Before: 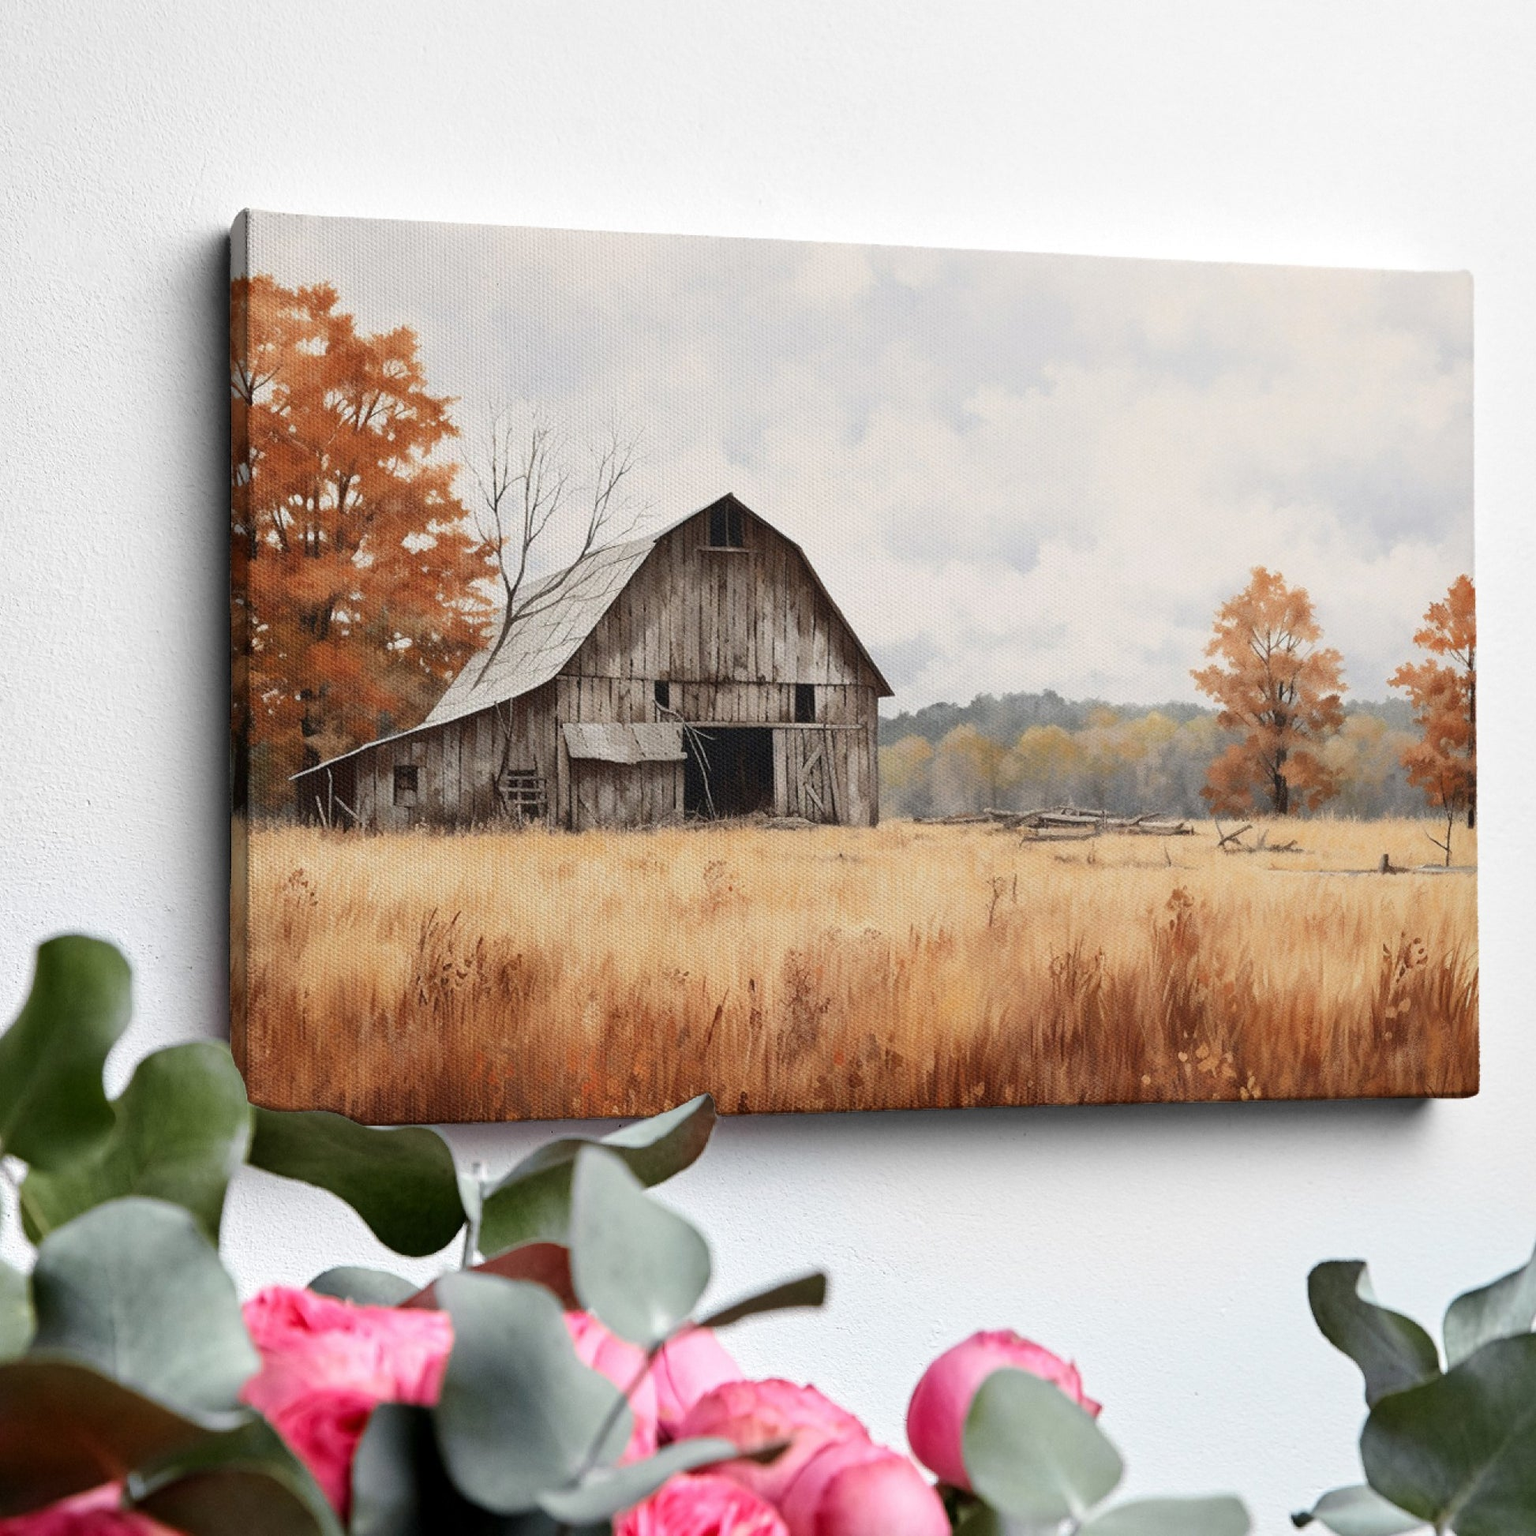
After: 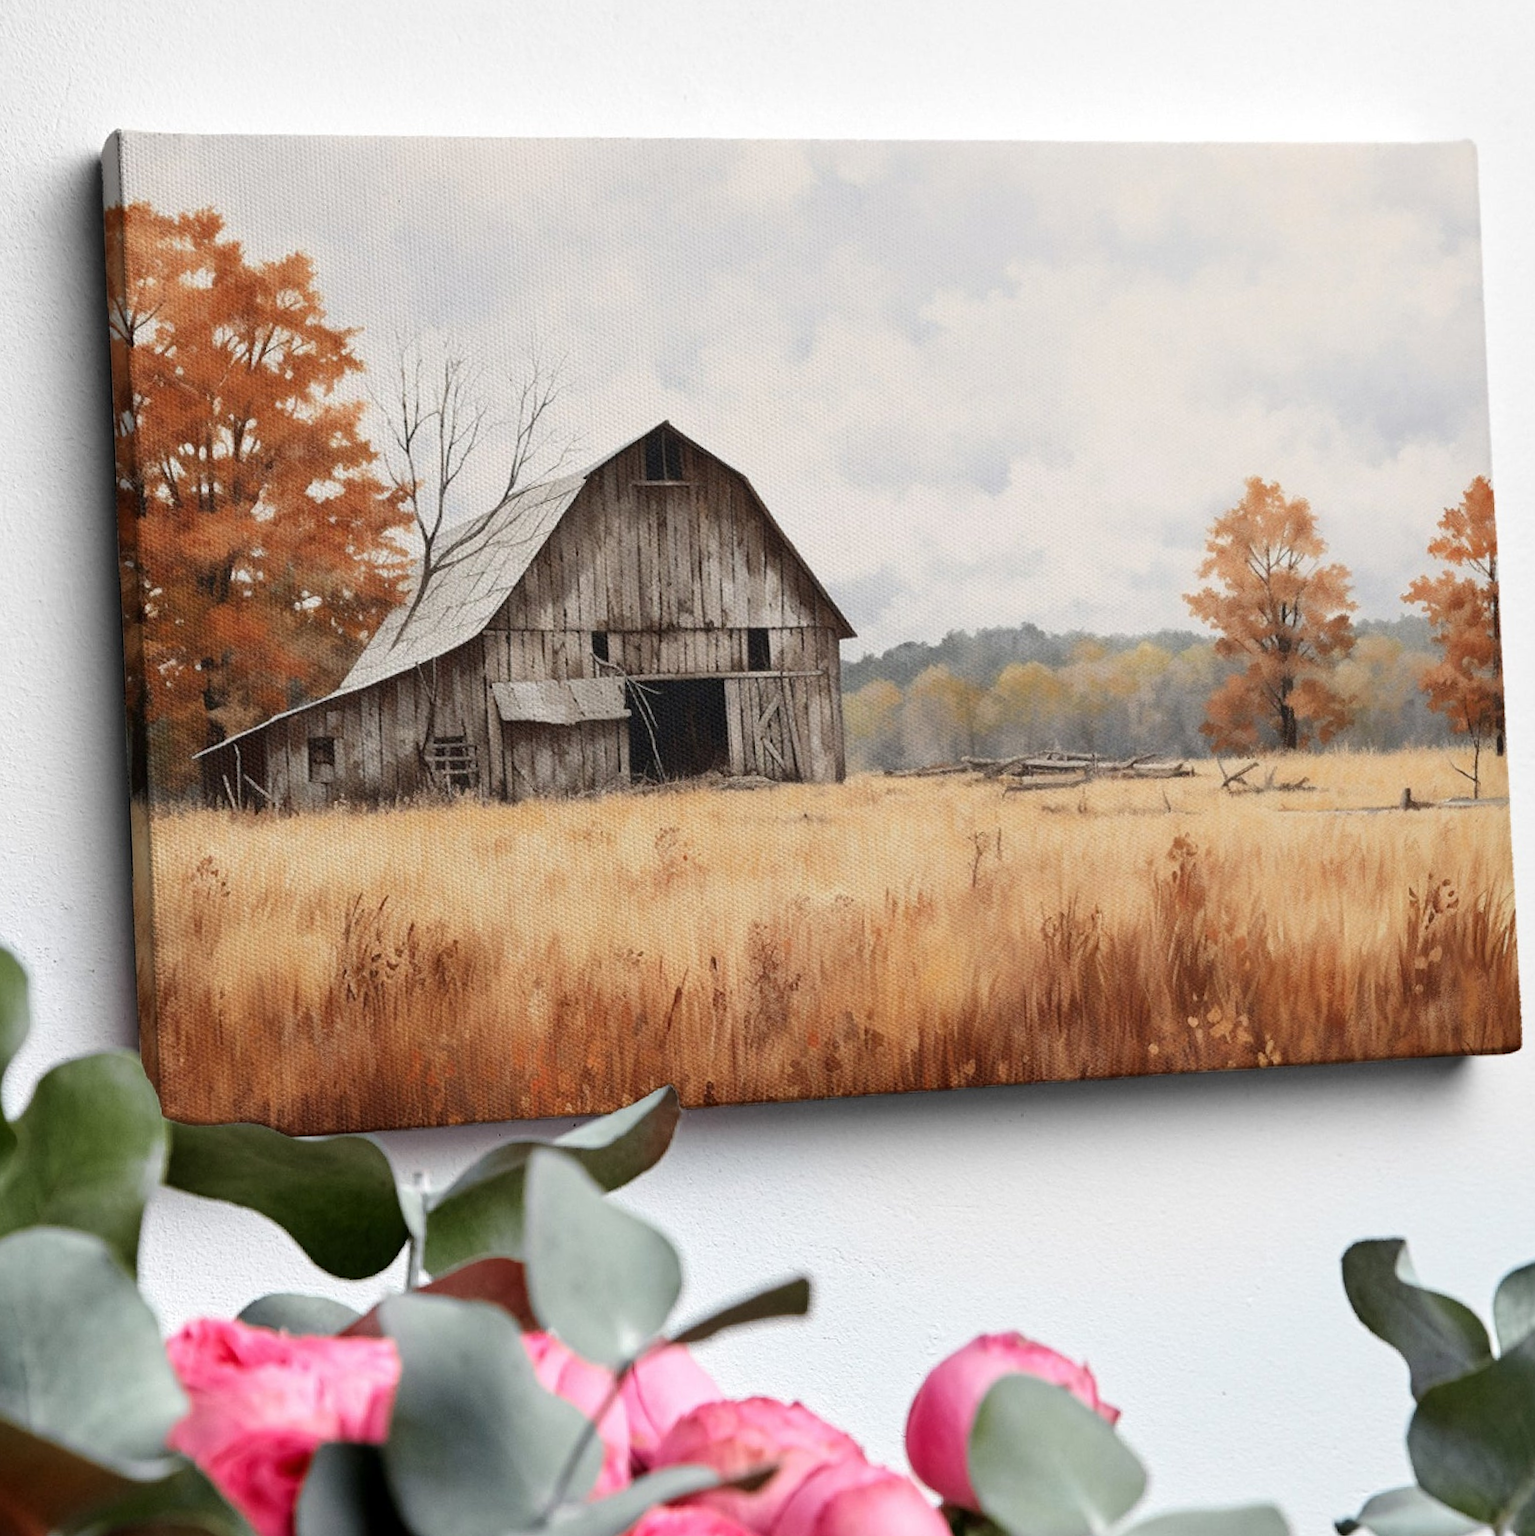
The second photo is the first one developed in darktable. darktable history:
crop and rotate: angle 2.48°, left 5.768%, top 5.689%
